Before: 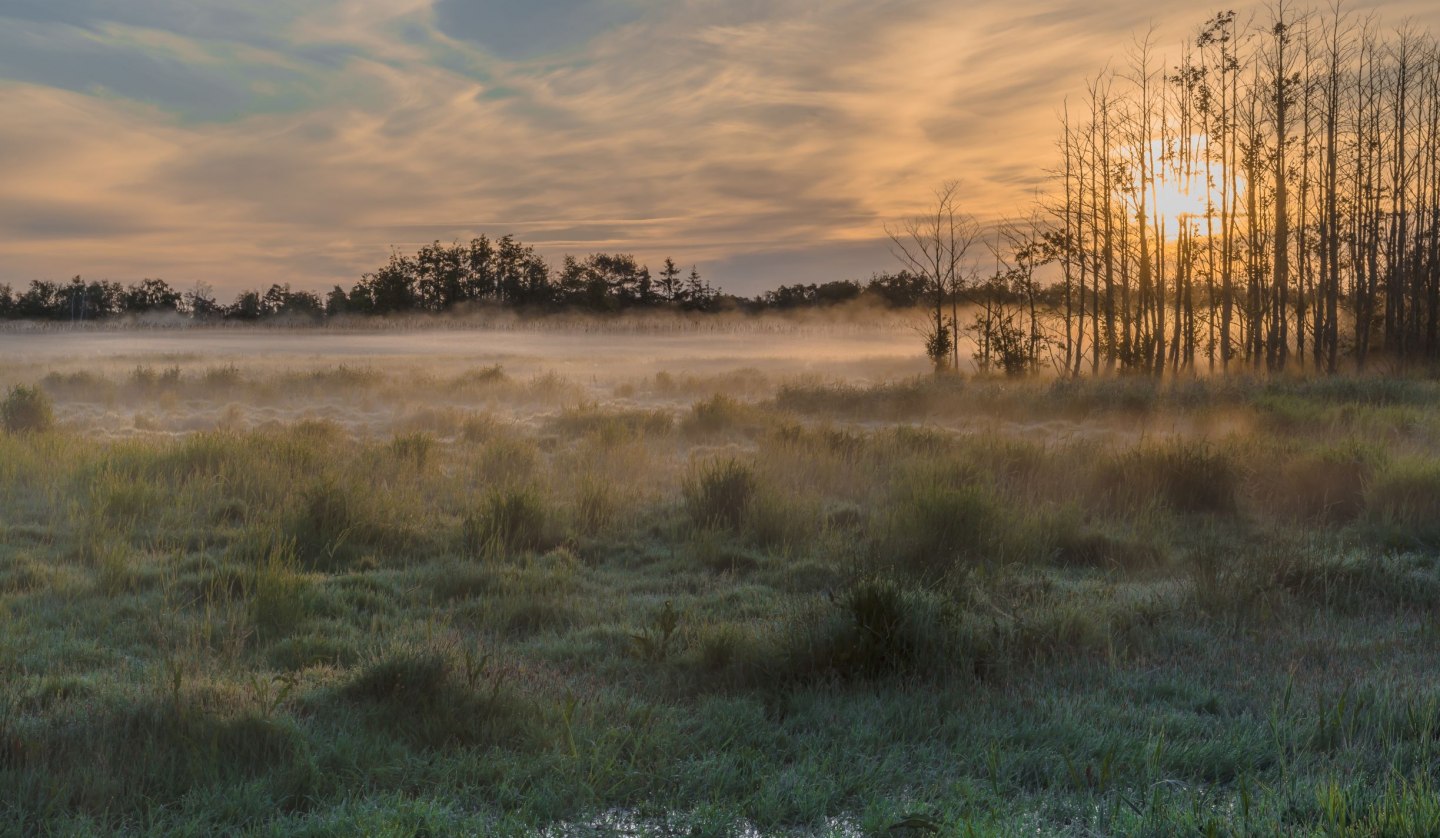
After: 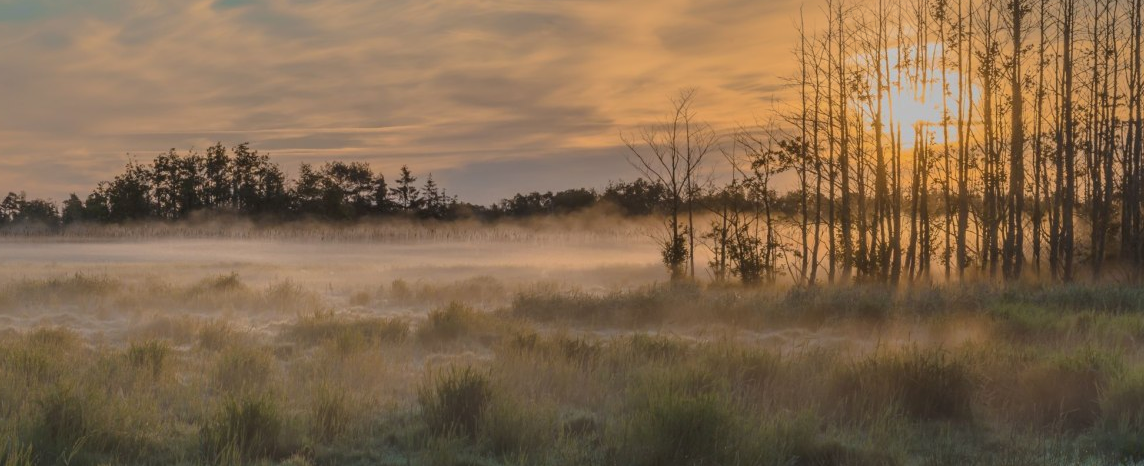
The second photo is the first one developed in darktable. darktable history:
white balance: emerald 1
shadows and highlights: shadows 25, highlights -70
crop: left 18.38%, top 11.092%, right 2.134%, bottom 33.217%
